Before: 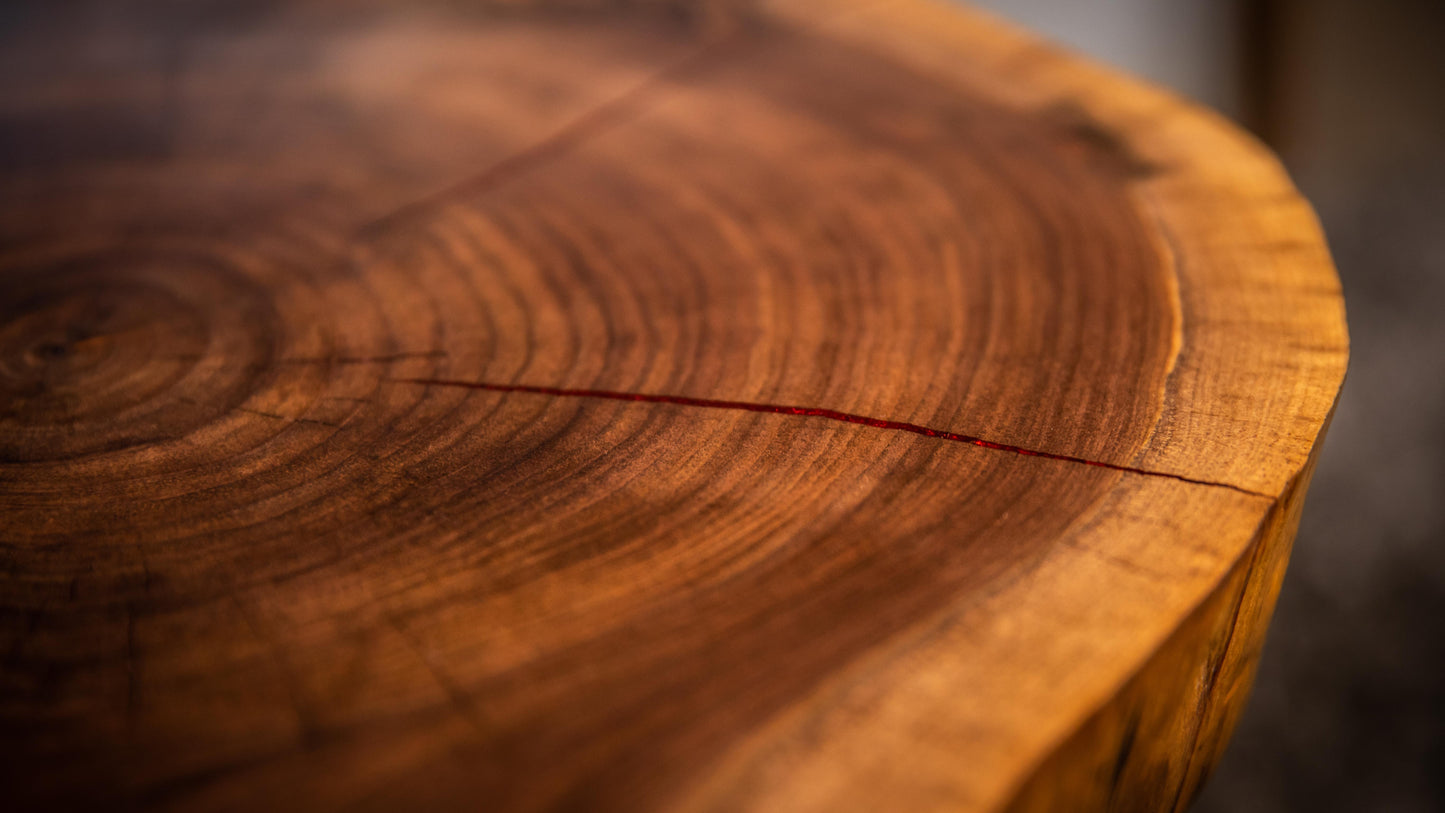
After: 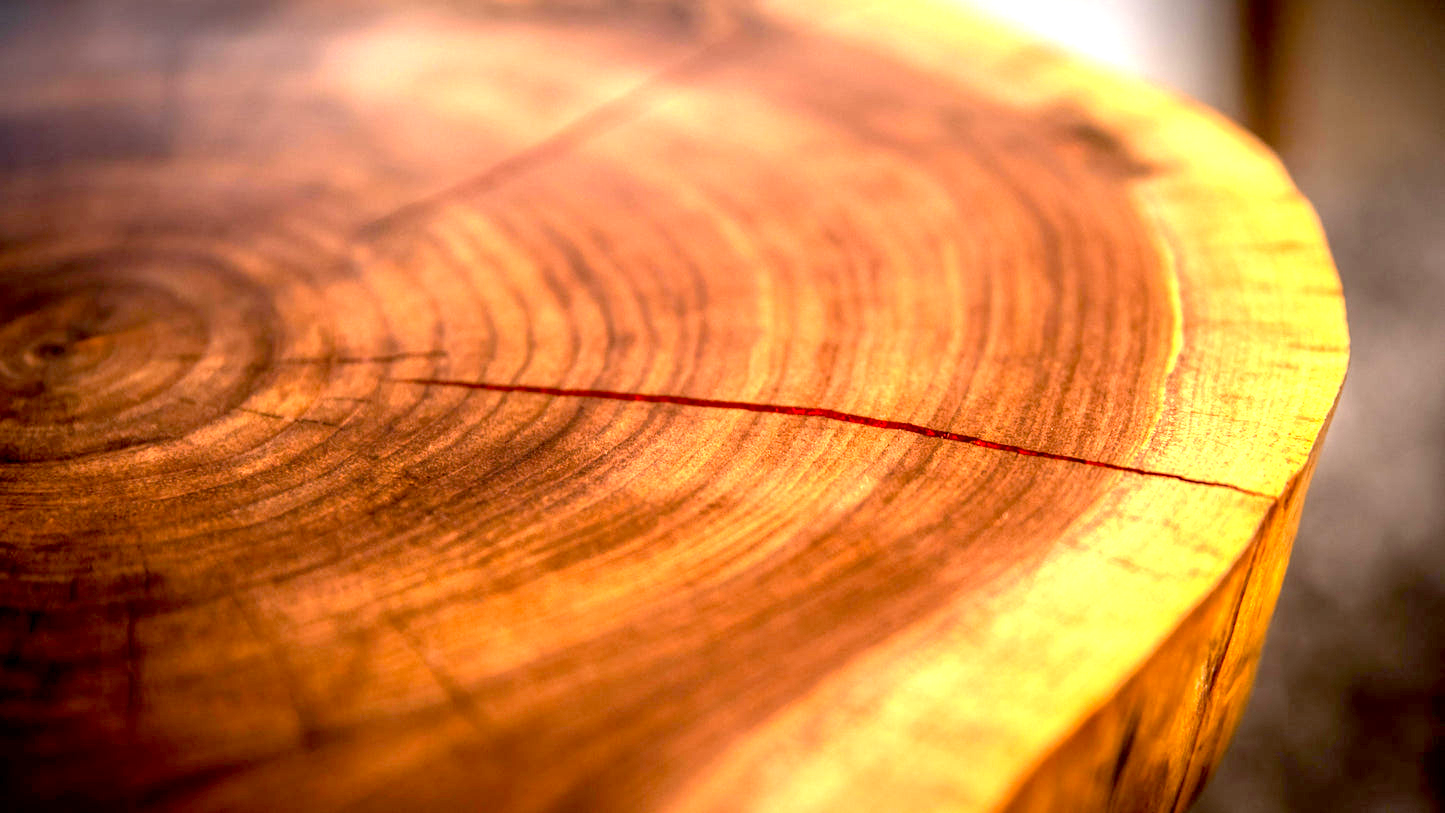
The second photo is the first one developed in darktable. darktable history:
exposure: black level correction 0.005, exposure 2.078 EV, compensate highlight preservation false
